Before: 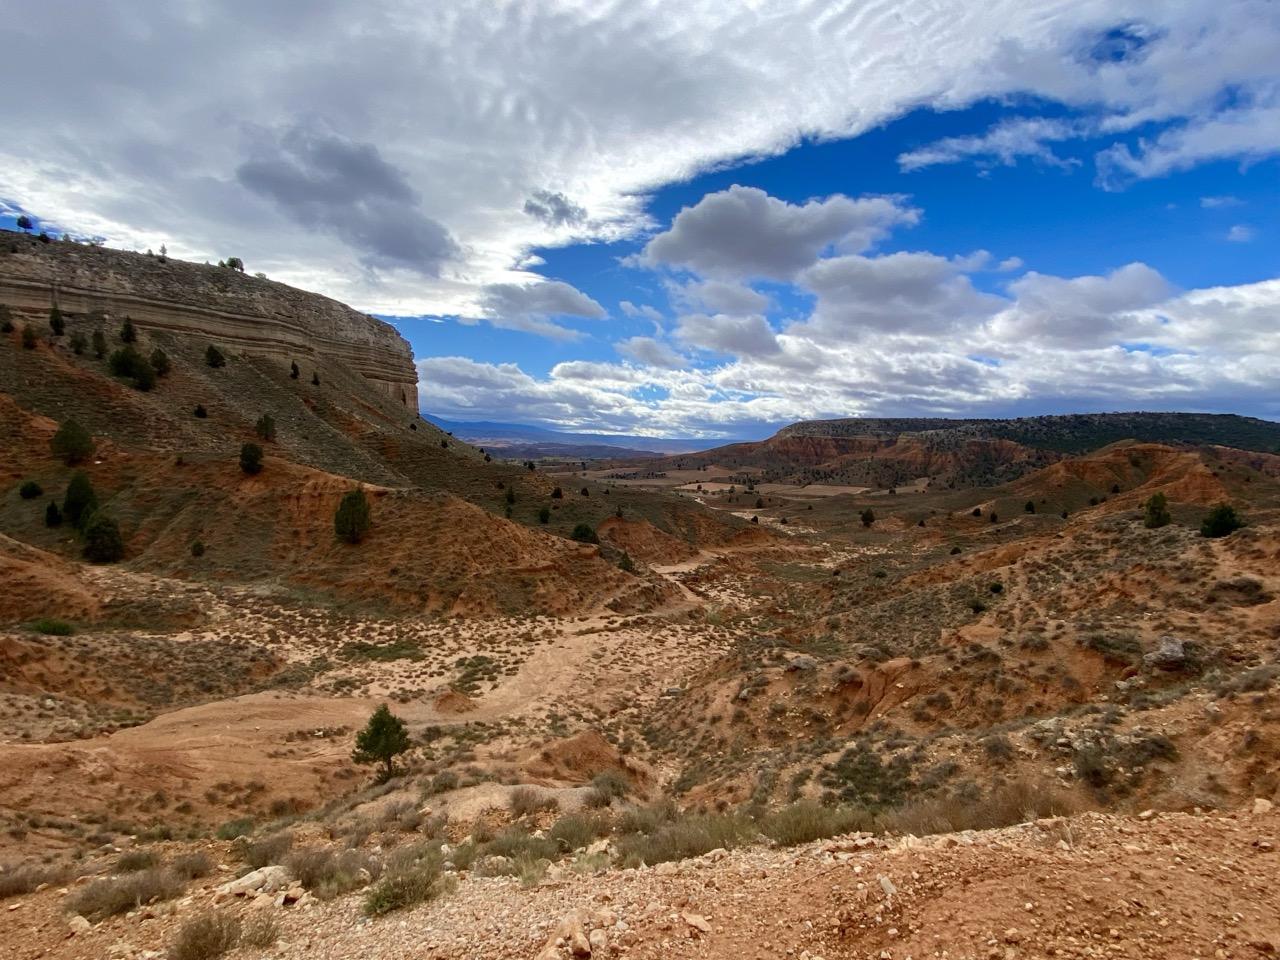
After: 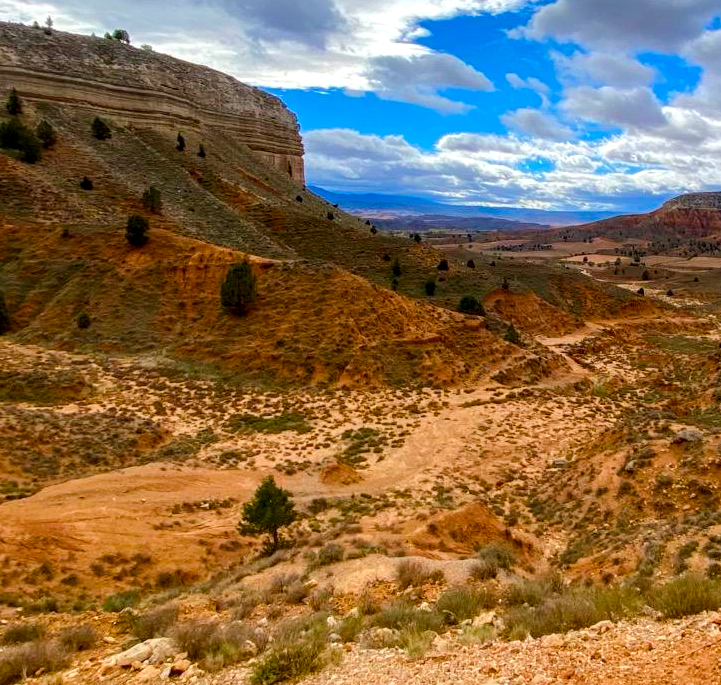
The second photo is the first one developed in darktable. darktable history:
local contrast: on, module defaults
color balance rgb: perceptual saturation grading › global saturation 25%, perceptual brilliance grading › mid-tones 10%, perceptual brilliance grading › shadows 15%, global vibrance 20%
crop: left 8.966%, top 23.852%, right 34.699%, bottom 4.703%
